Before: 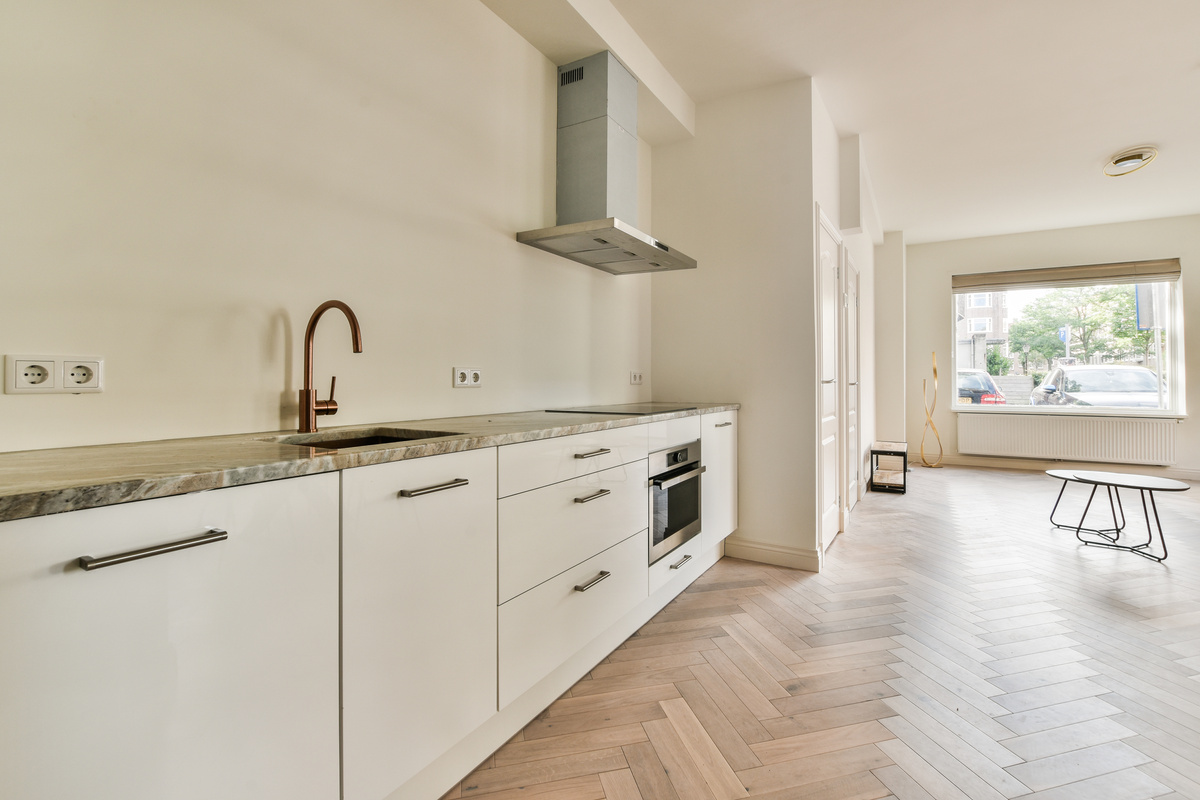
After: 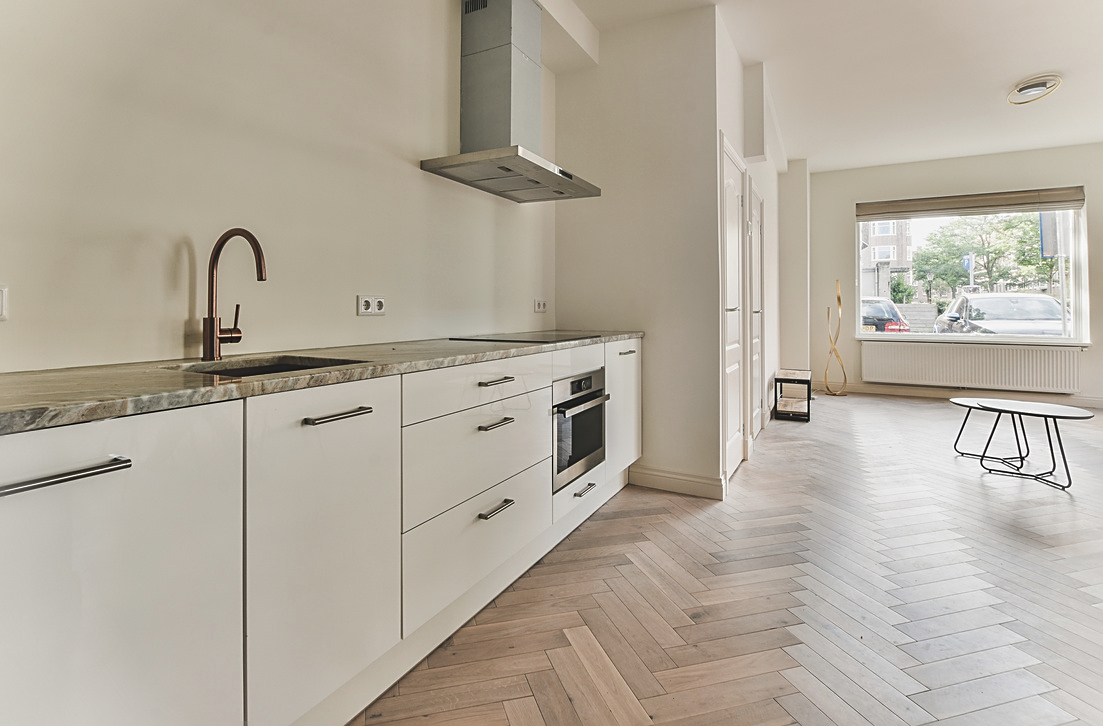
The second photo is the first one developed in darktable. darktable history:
exposure: black level correction -0.035, exposure -0.498 EV, compensate exposure bias true, compensate highlight preservation false
crop and rotate: left 8.061%, top 9.144%
sharpen: on, module defaults
levels: levels [0.052, 0.496, 0.908]
vignetting: fall-off start 91.76%, brightness 0.305, saturation -0.001
